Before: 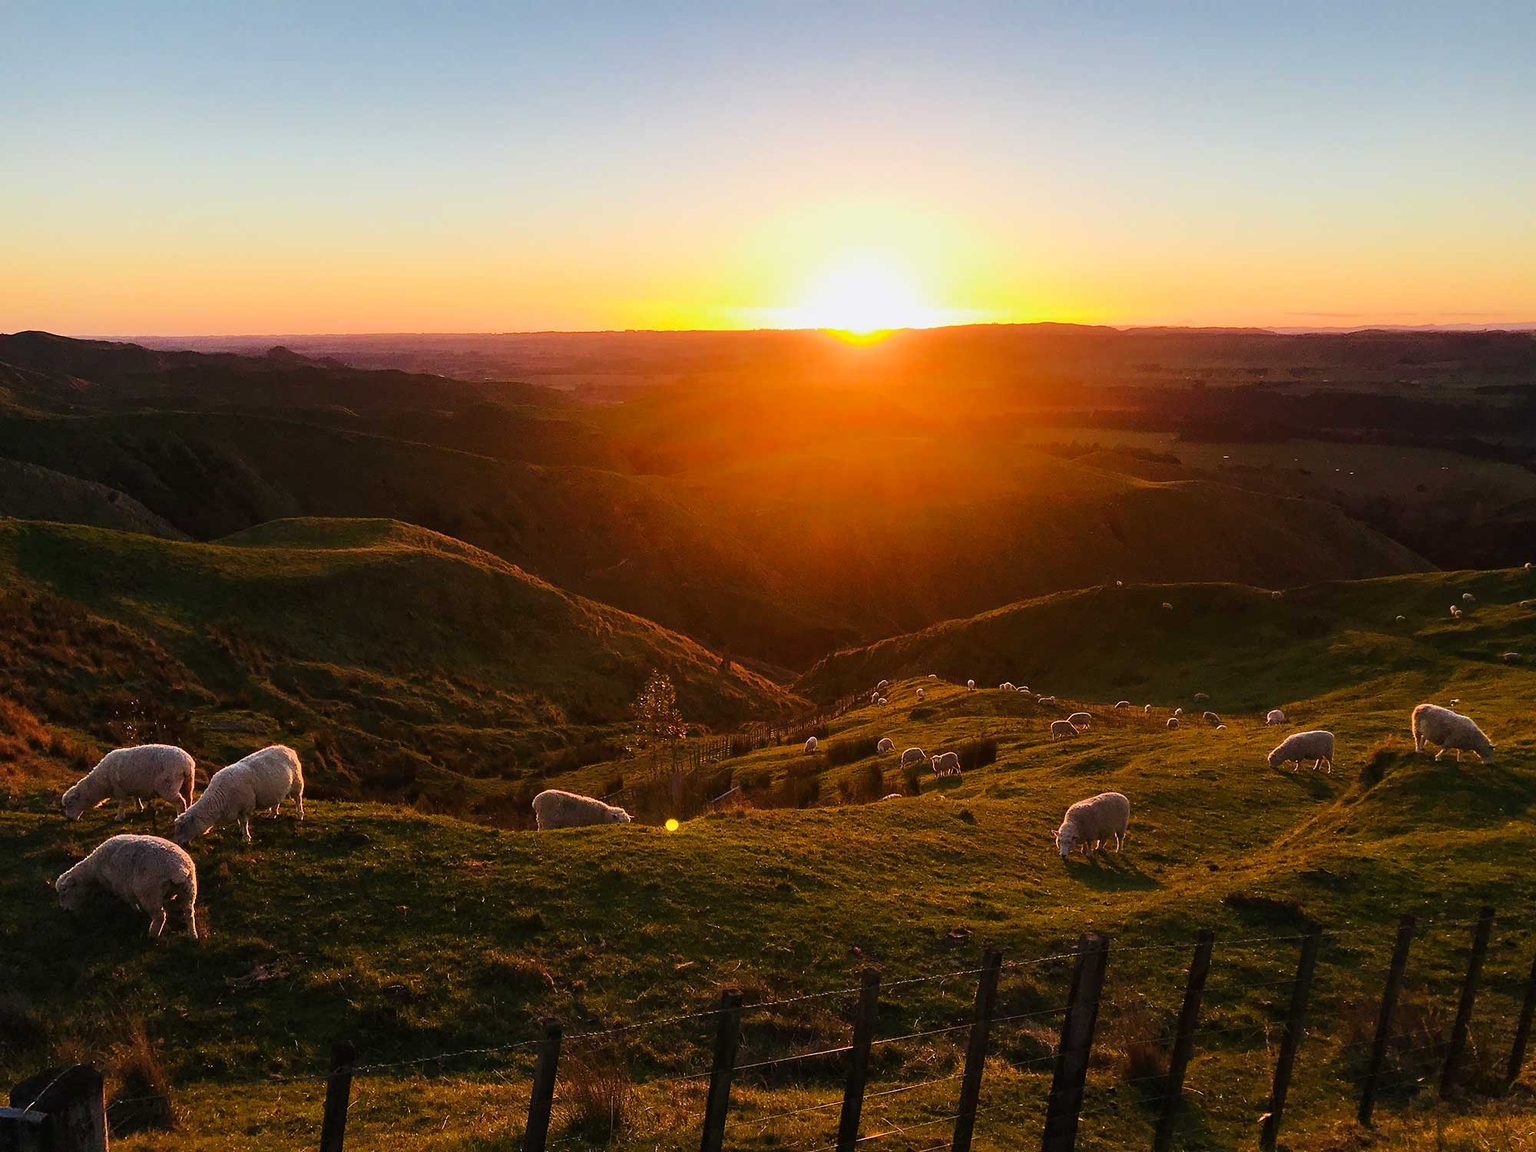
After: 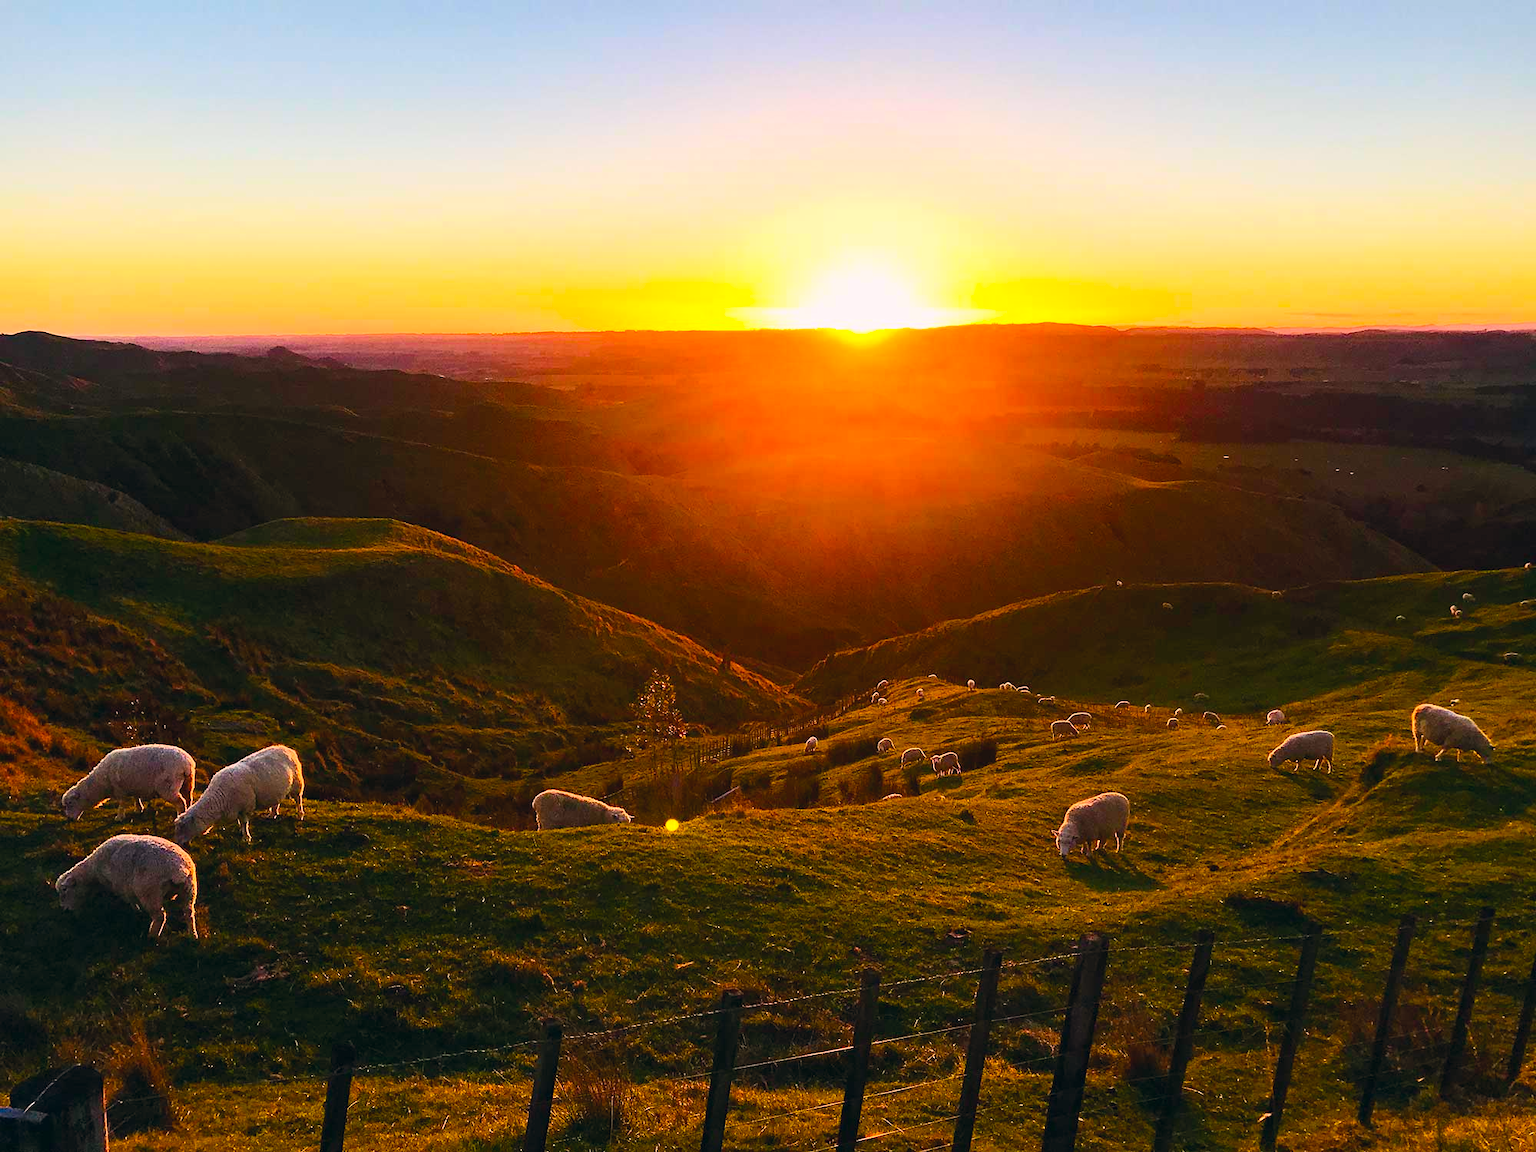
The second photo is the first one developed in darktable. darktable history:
color correction: highlights a* 5.38, highlights b* 5.3, shadows a* -4.26, shadows b* -5.11
contrast brightness saturation: contrast 0.2, brightness 0.16, saturation 0.22
color balance rgb: perceptual saturation grading › global saturation 25%, global vibrance 10%
